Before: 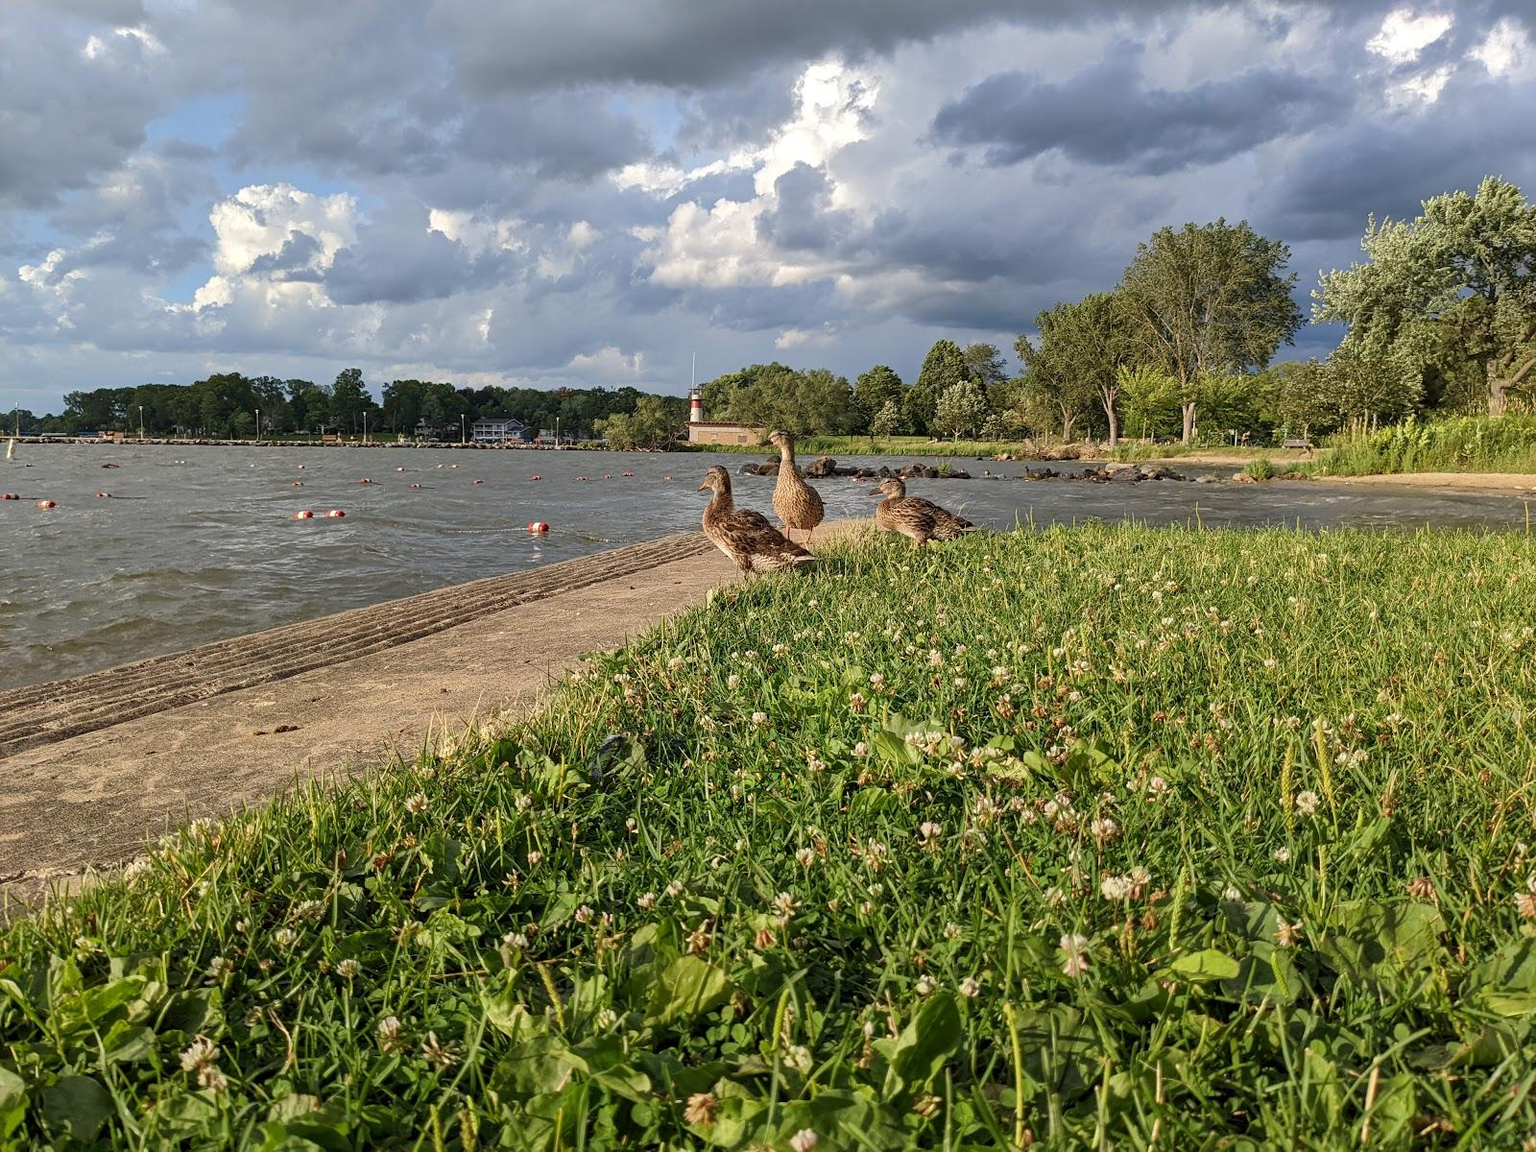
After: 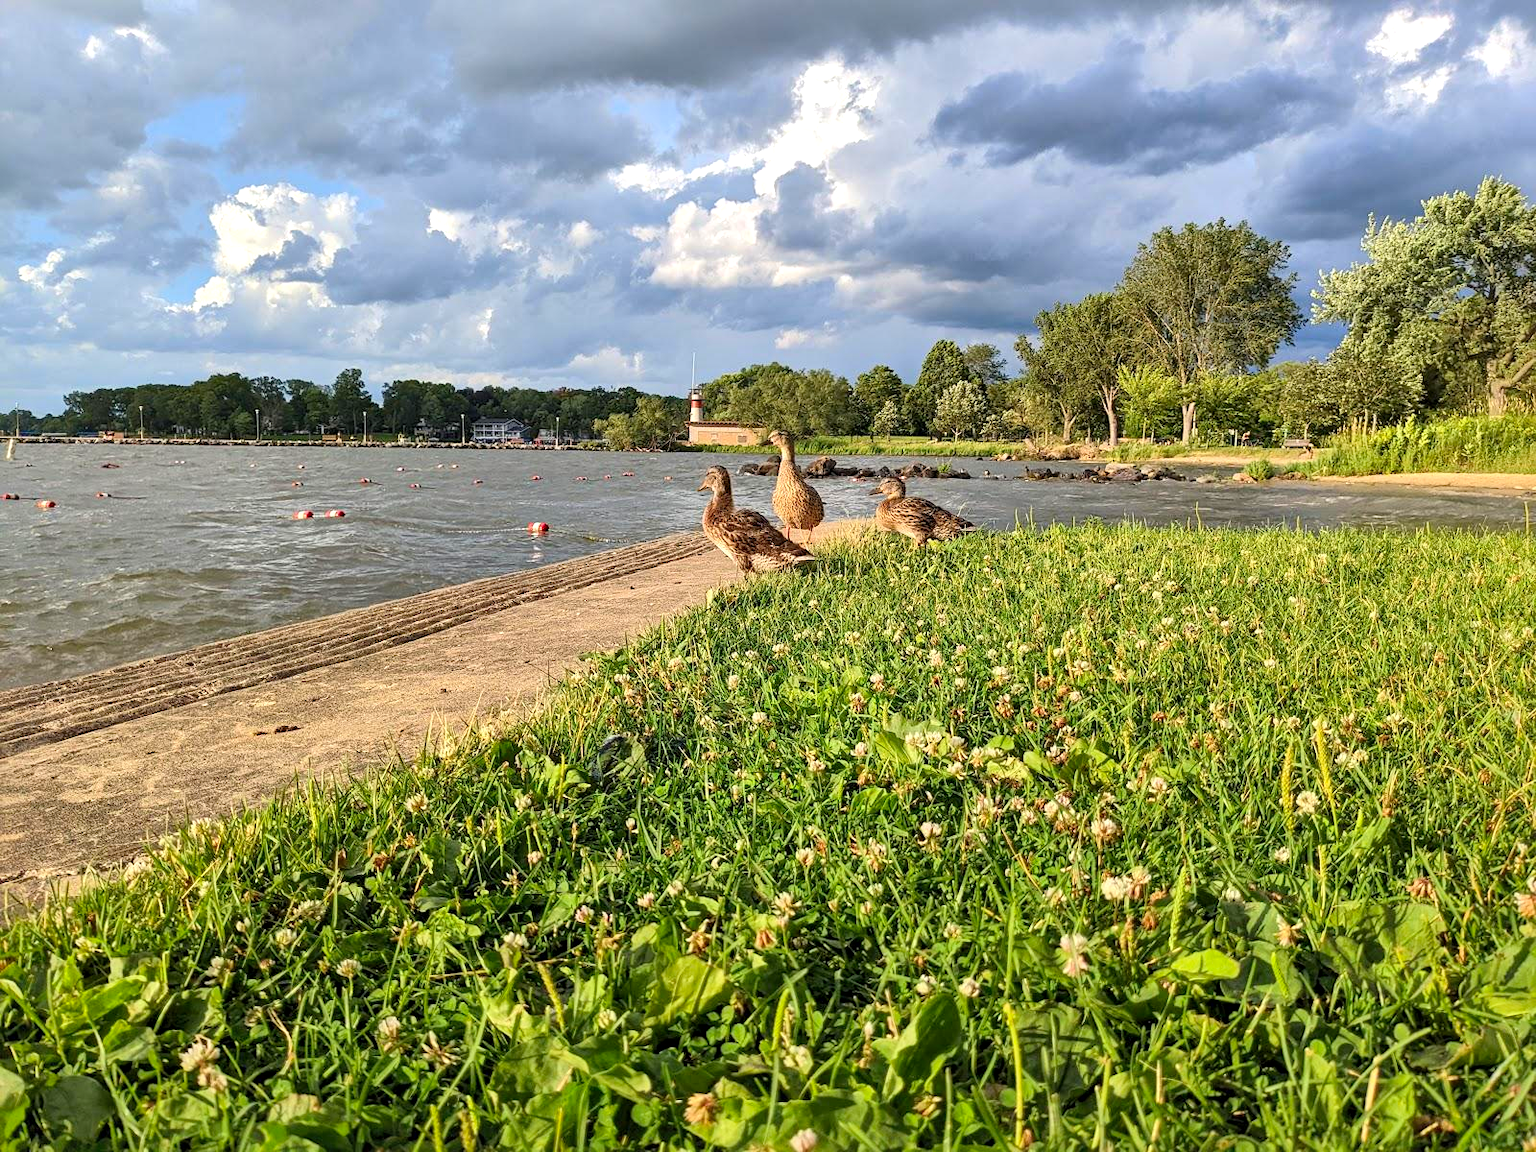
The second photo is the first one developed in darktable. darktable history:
local contrast: mode bilateral grid, contrast 24, coarseness 59, detail 152%, midtone range 0.2
contrast brightness saturation: contrast 0.065, brightness 0.177, saturation 0.4
